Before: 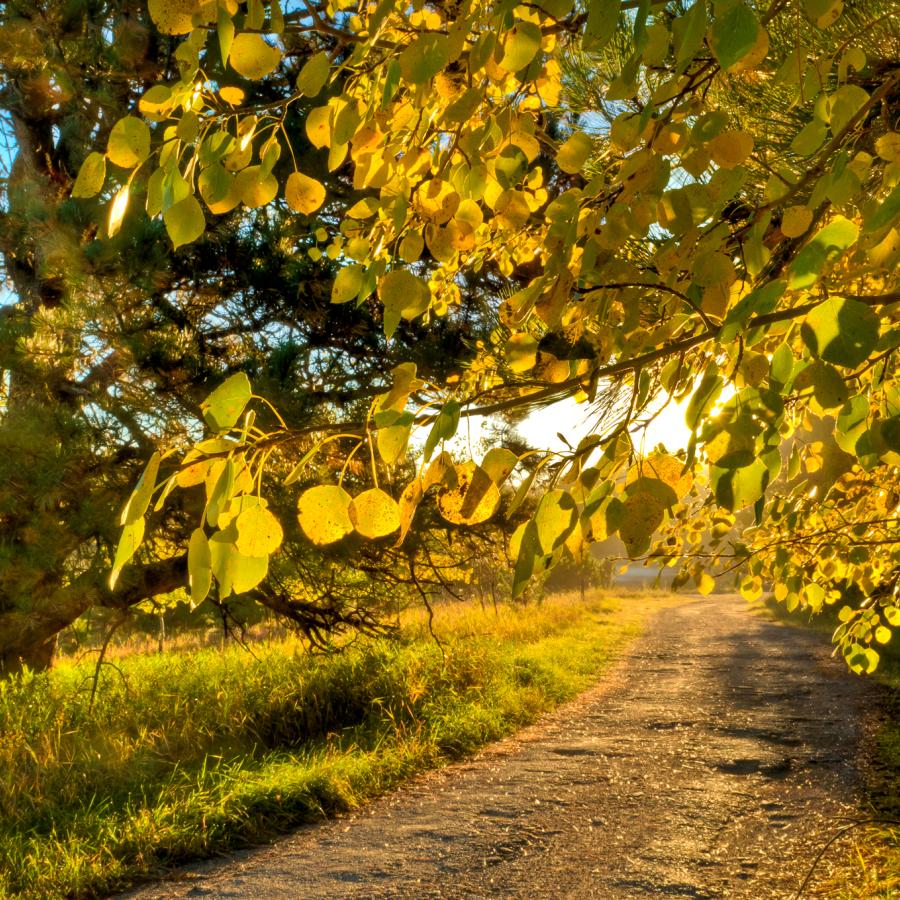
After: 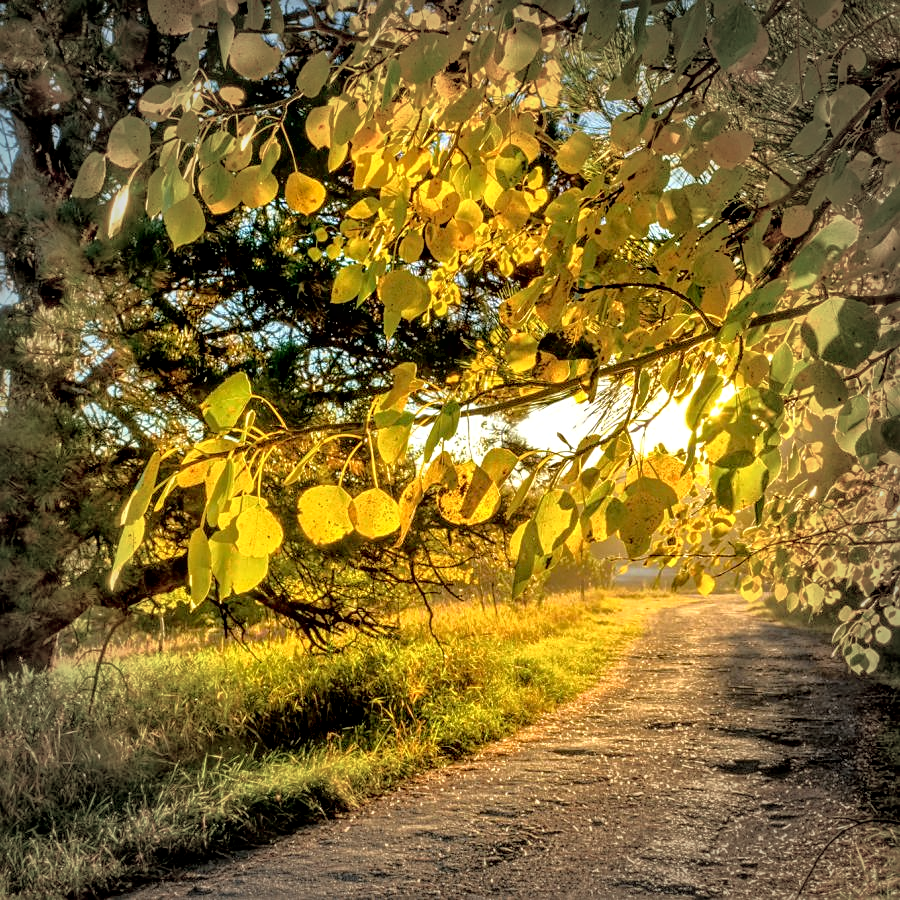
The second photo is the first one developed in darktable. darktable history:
local contrast: on, module defaults
vignetting: fall-off start 66.7%, fall-off radius 39.64%, brightness -0.469, automatic ratio true, width/height ratio 0.677, unbound false
shadows and highlights: shadows 25.2, highlights -24.54
tone curve: curves: ch0 [(0, 0) (0.003, 0.03) (0.011, 0.03) (0.025, 0.033) (0.044, 0.038) (0.069, 0.057) (0.1, 0.109) (0.136, 0.174) (0.177, 0.243) (0.224, 0.313) (0.277, 0.391) (0.335, 0.464) (0.399, 0.515) (0.468, 0.563) (0.543, 0.616) (0.623, 0.679) (0.709, 0.766) (0.801, 0.865) (0.898, 0.948) (1, 1)], color space Lab, independent channels, preserve colors none
exposure: black level correction 0.007, compensate highlight preservation false
sharpen: on, module defaults
